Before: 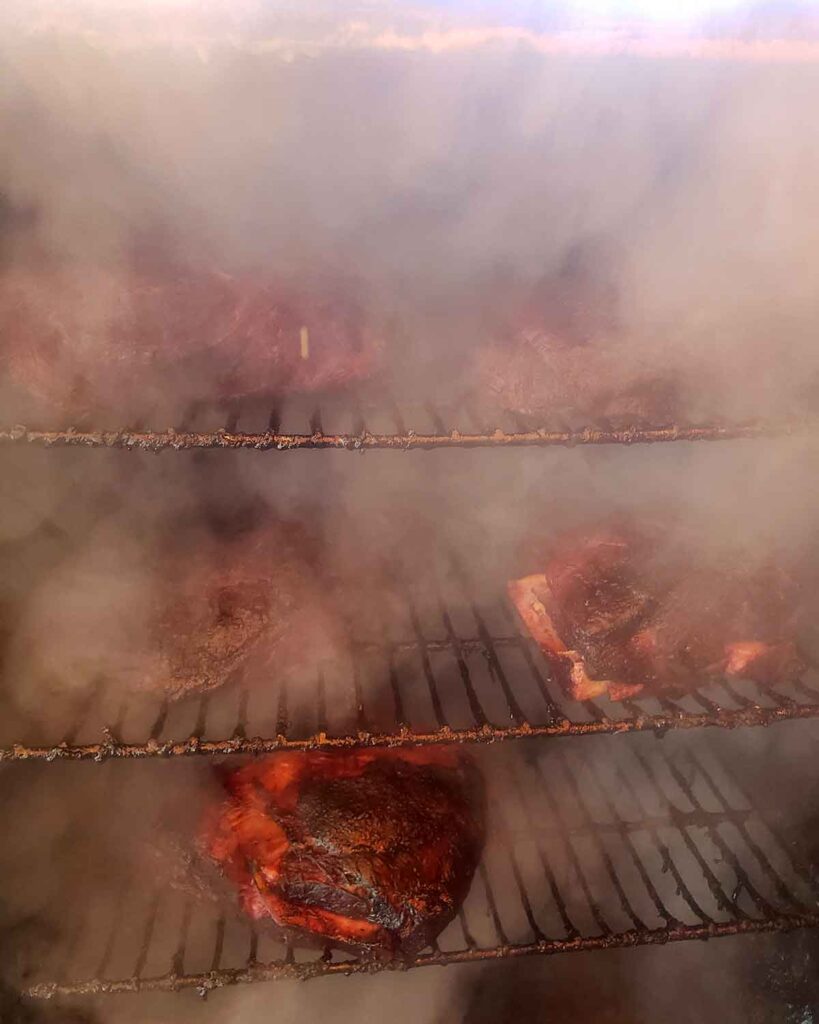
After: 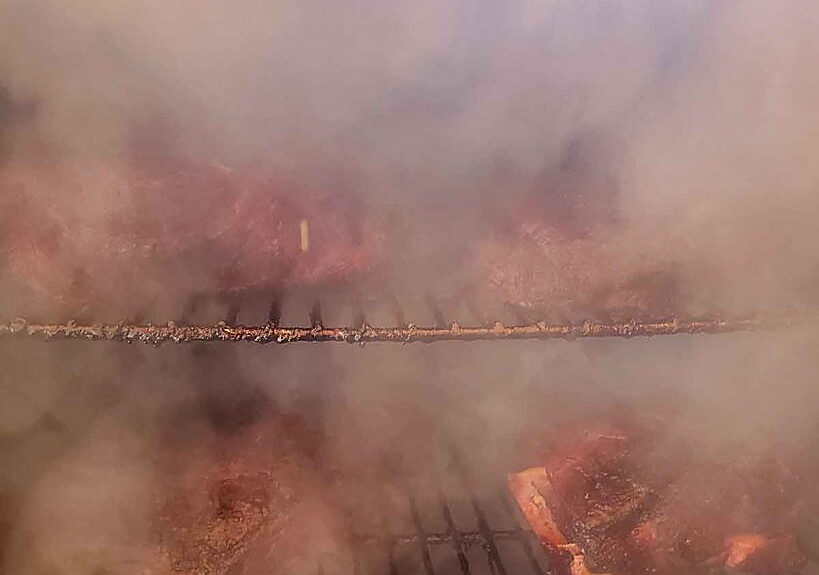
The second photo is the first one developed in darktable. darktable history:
crop and rotate: top 10.483%, bottom 33.359%
sharpen: radius 1.349, amount 1.256, threshold 0.641
shadows and highlights: shadows 39.35, highlights -60.1
